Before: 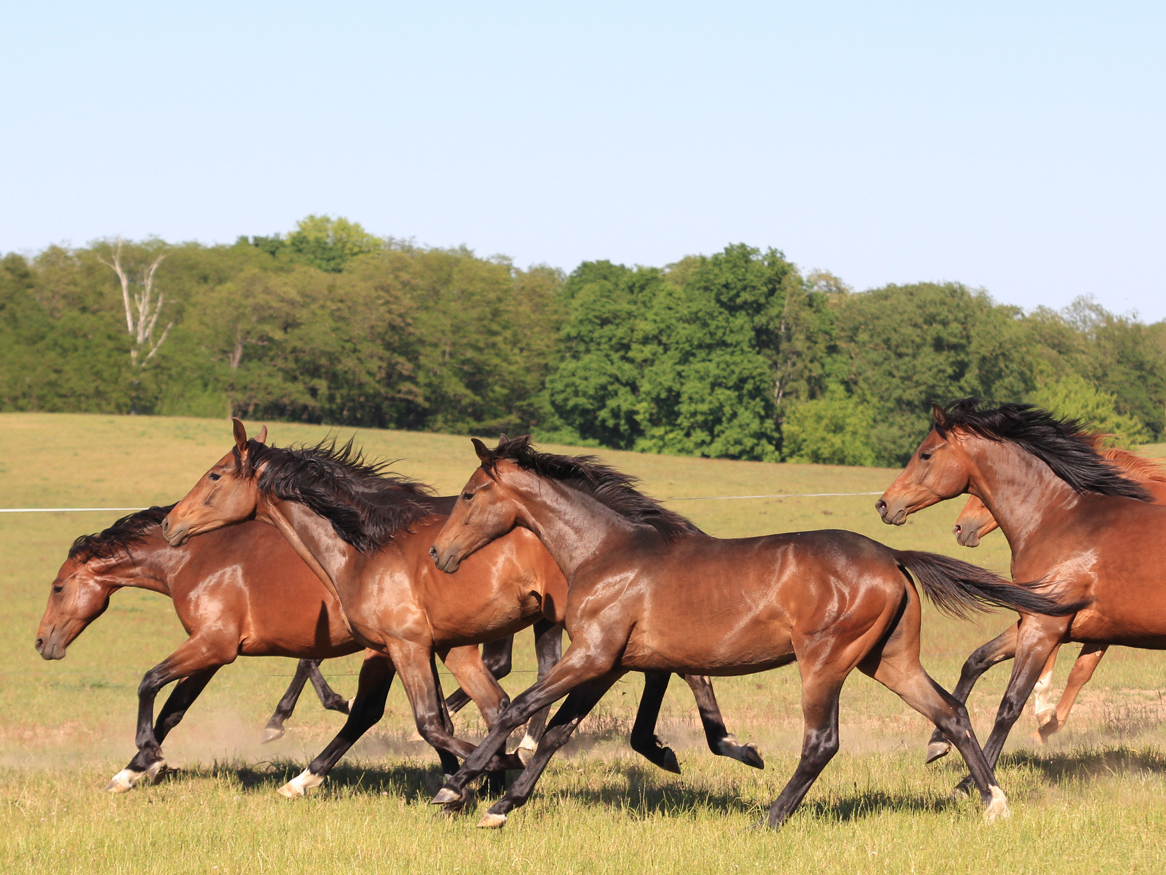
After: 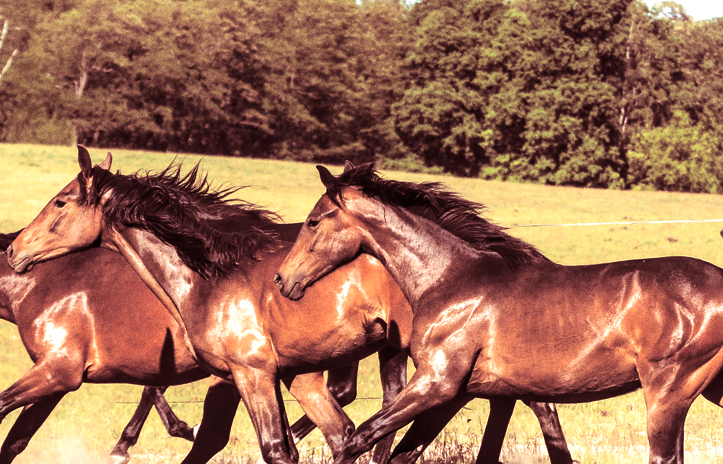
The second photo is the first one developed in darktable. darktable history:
crop: left 13.312%, top 31.28%, right 24.627%, bottom 15.582%
split-toning: highlights › saturation 0, balance -61.83
local contrast: on, module defaults
grain: coarseness 0.47 ISO
tone equalizer: -8 EV -1.08 EV, -7 EV -1.01 EV, -6 EV -0.867 EV, -5 EV -0.578 EV, -3 EV 0.578 EV, -2 EV 0.867 EV, -1 EV 1.01 EV, +0 EV 1.08 EV, edges refinement/feathering 500, mask exposure compensation -1.57 EV, preserve details no
